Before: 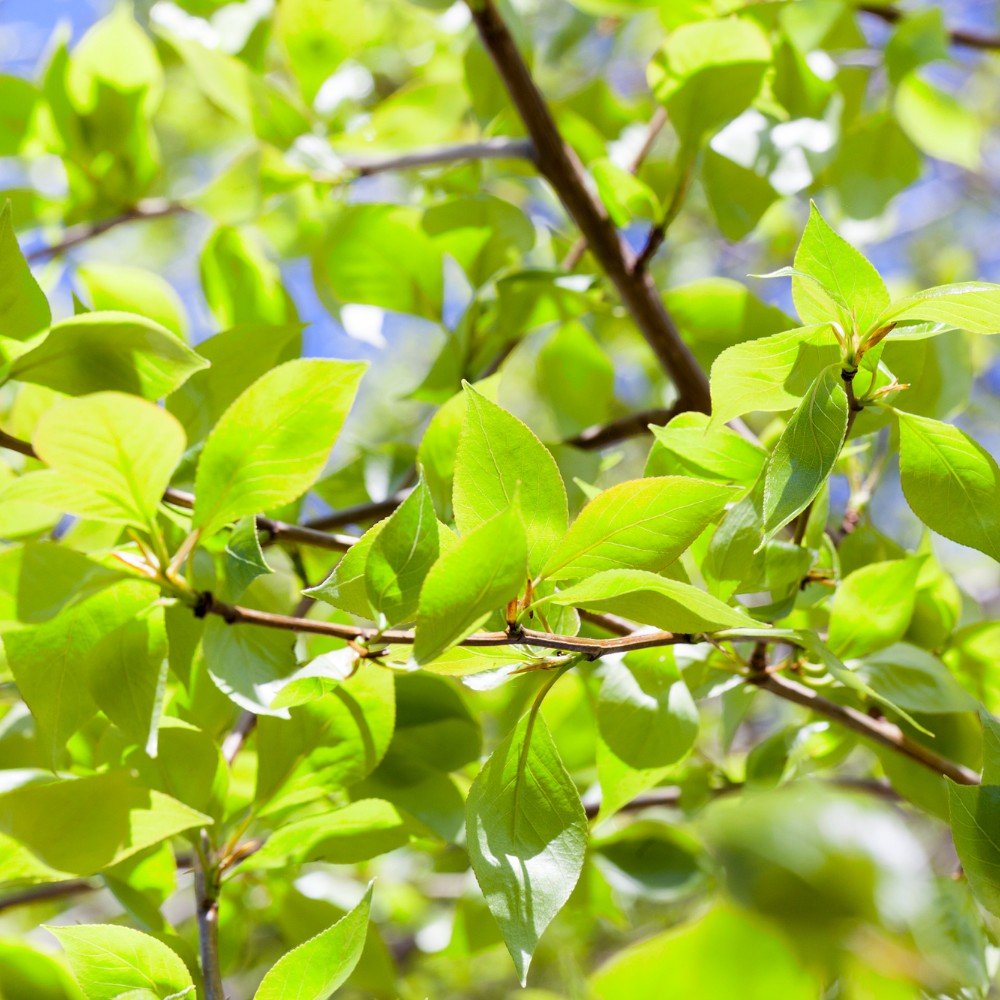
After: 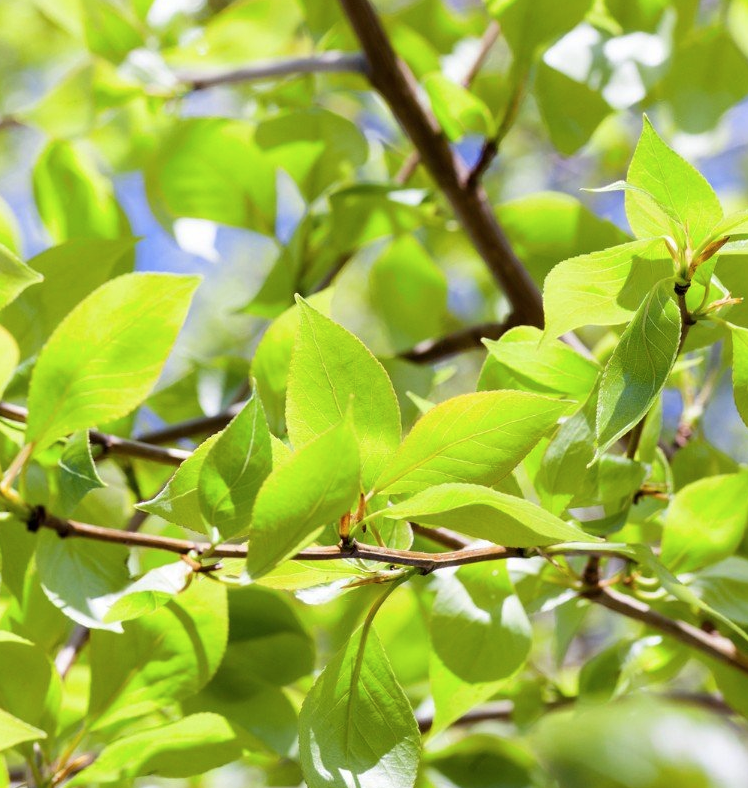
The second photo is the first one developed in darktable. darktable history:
crop: left 16.768%, top 8.653%, right 8.362%, bottom 12.485%
contrast brightness saturation: saturation -0.05
